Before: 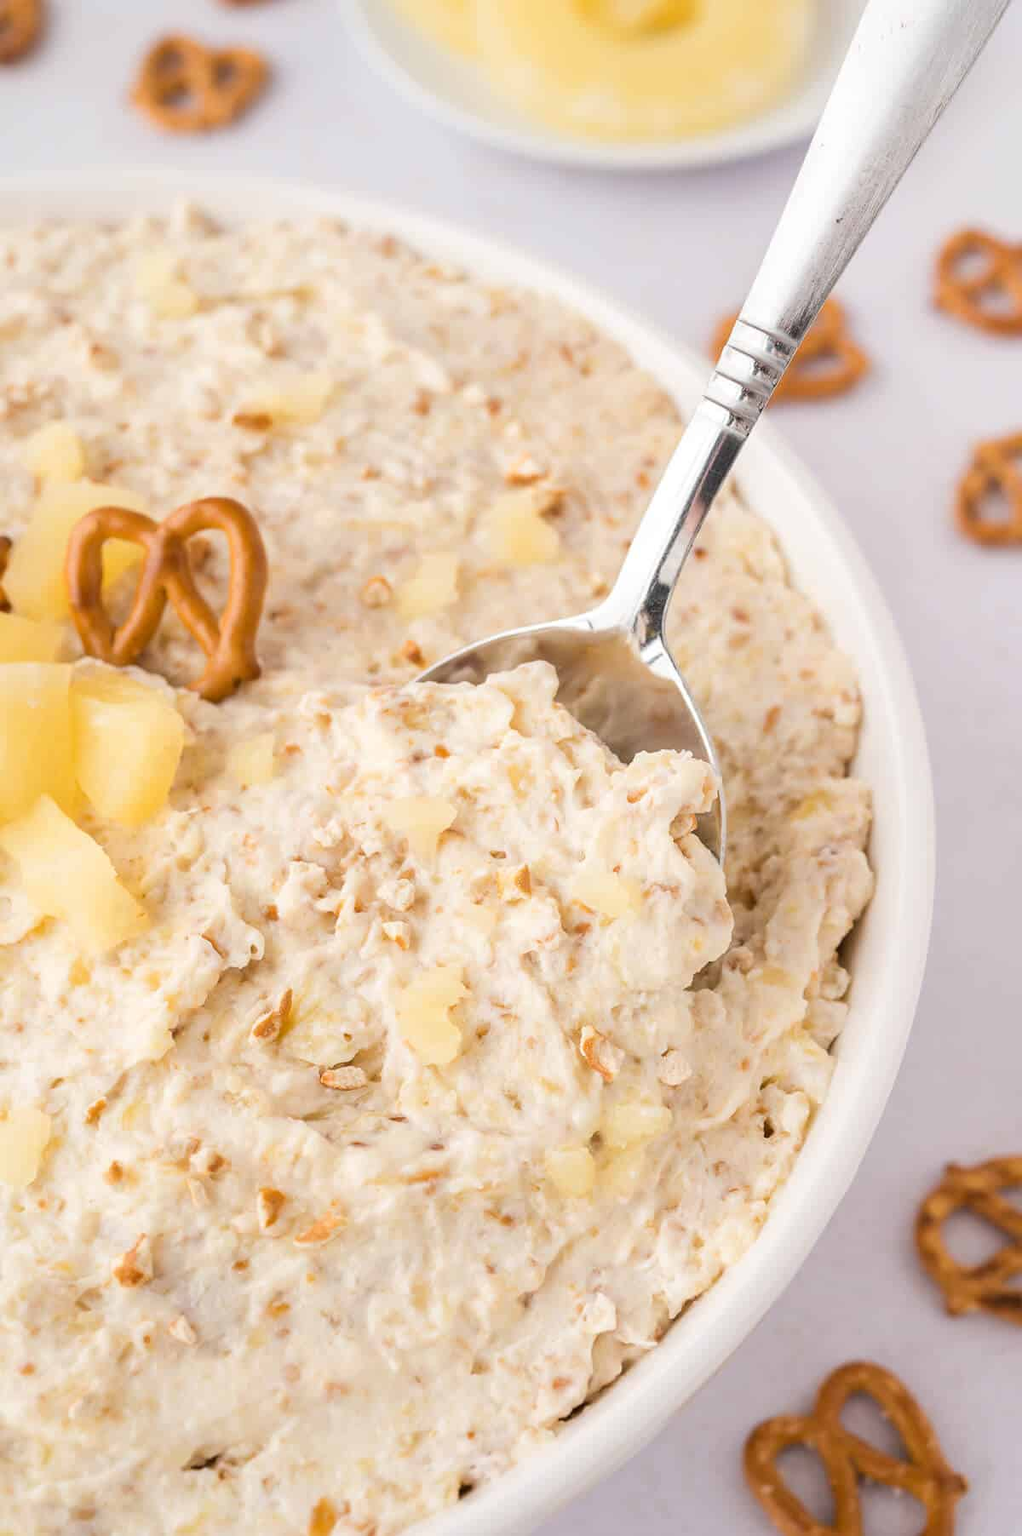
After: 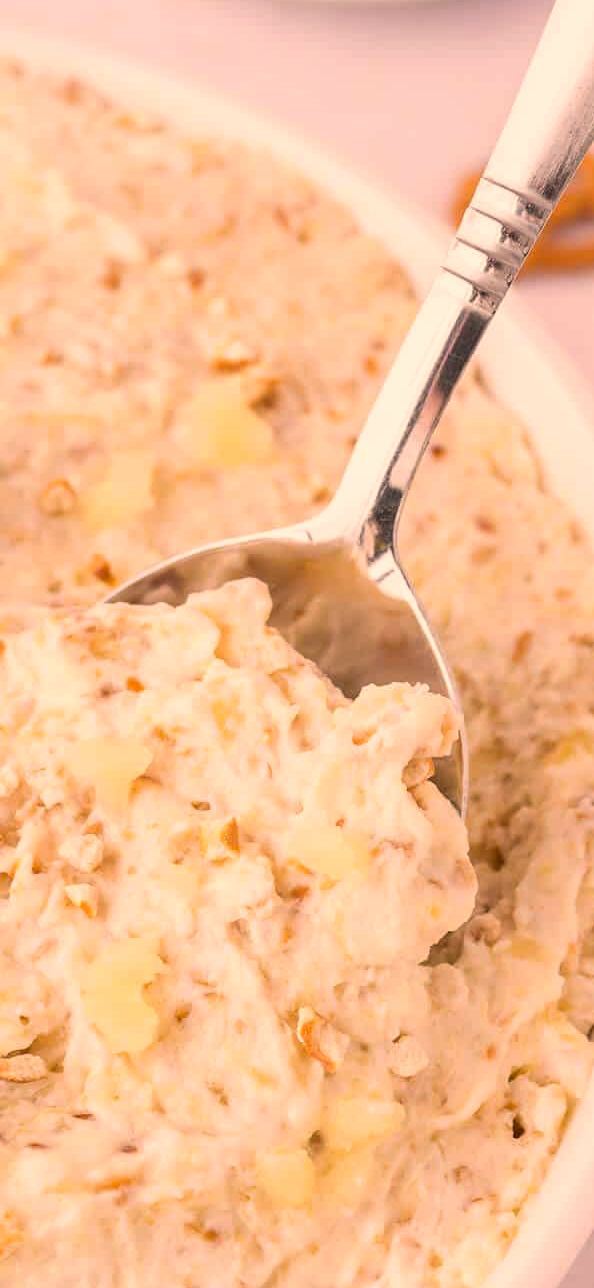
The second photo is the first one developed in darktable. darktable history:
color correction: highlights a* 17.88, highlights b* 18.79
crop: left 32.075%, top 10.976%, right 18.355%, bottom 17.596%
